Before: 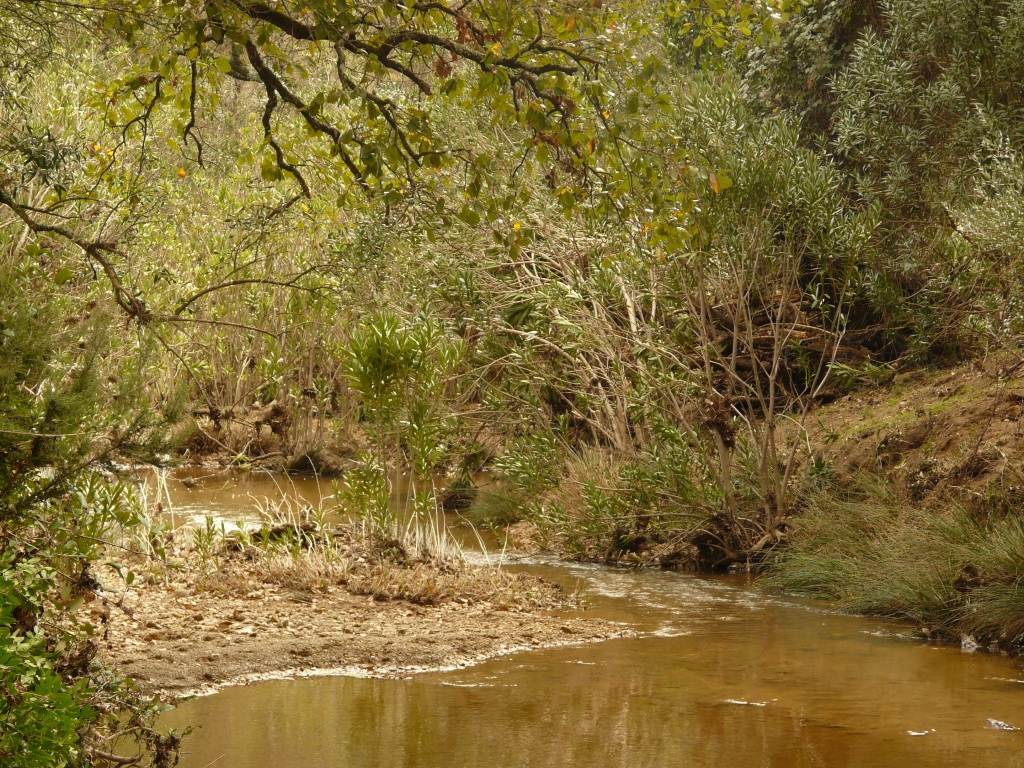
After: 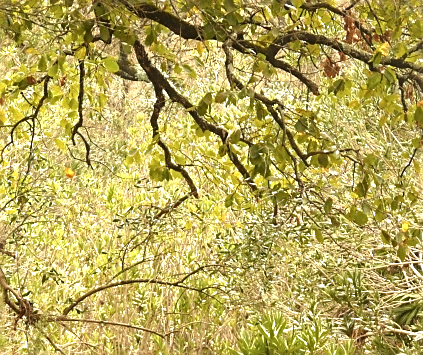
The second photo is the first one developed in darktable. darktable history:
crop and rotate: left 10.957%, top 0.087%, right 47.649%, bottom 53.561%
shadows and highlights: radius 112.11, shadows 50.88, white point adjustment 9.03, highlights -4.62, soften with gaussian
exposure: black level correction 0, exposure 0.69 EV, compensate highlight preservation false
sharpen: on, module defaults
